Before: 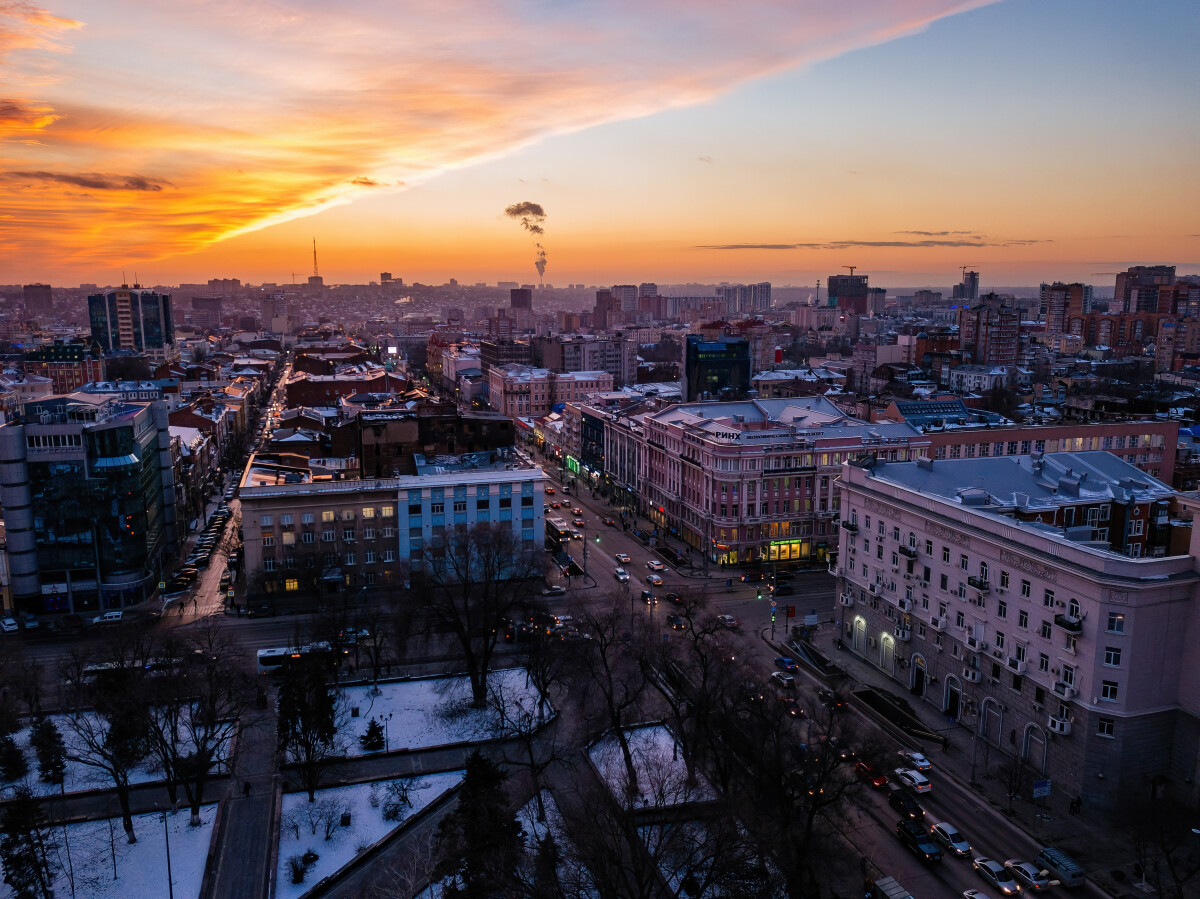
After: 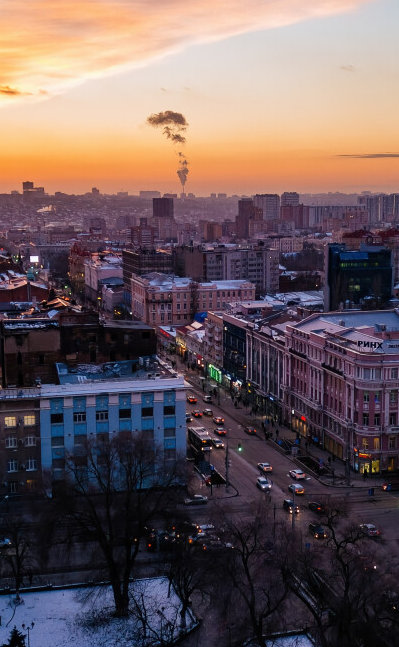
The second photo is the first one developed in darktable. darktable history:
crop and rotate: left 29.871%, top 10.316%, right 36.825%, bottom 17.708%
